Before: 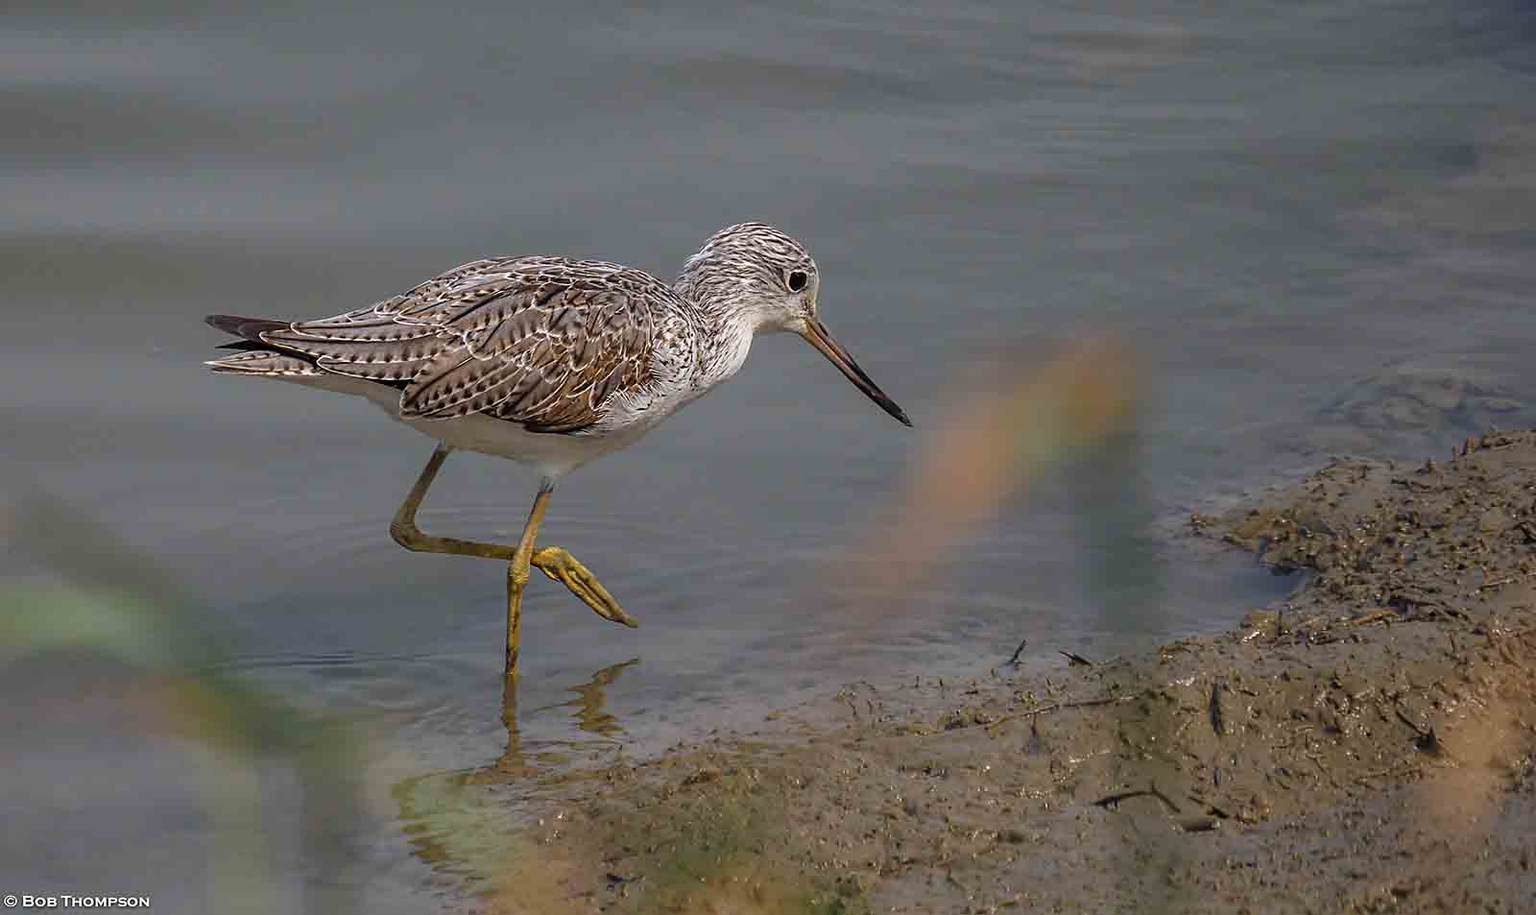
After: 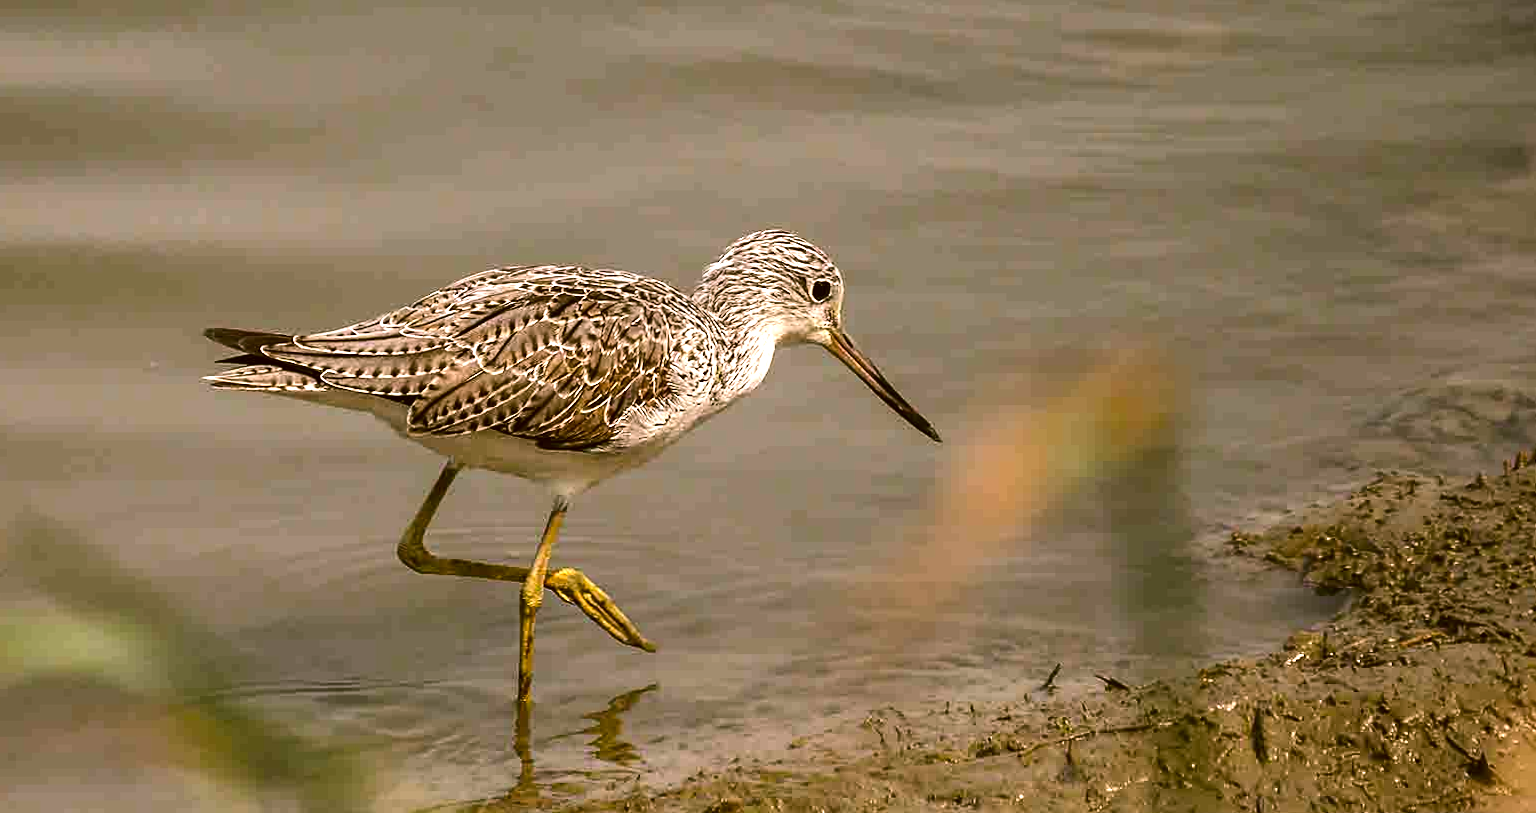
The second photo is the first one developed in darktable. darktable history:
exposure: exposure 0.2 EV, compensate highlight preservation false
crop and rotate: angle 0.2°, left 0.275%, right 3.127%, bottom 14.18%
color correction: highlights a* 8.98, highlights b* 15.09, shadows a* -0.49, shadows b* 26.52
tone equalizer: -8 EV -1.08 EV, -7 EV -1.01 EV, -6 EV -0.867 EV, -5 EV -0.578 EV, -3 EV 0.578 EV, -2 EV 0.867 EV, -1 EV 1.01 EV, +0 EV 1.08 EV, edges refinement/feathering 500, mask exposure compensation -1.57 EV, preserve details no
vignetting: fall-off start 116.67%, fall-off radius 59.26%, brightness -0.31, saturation -0.056
